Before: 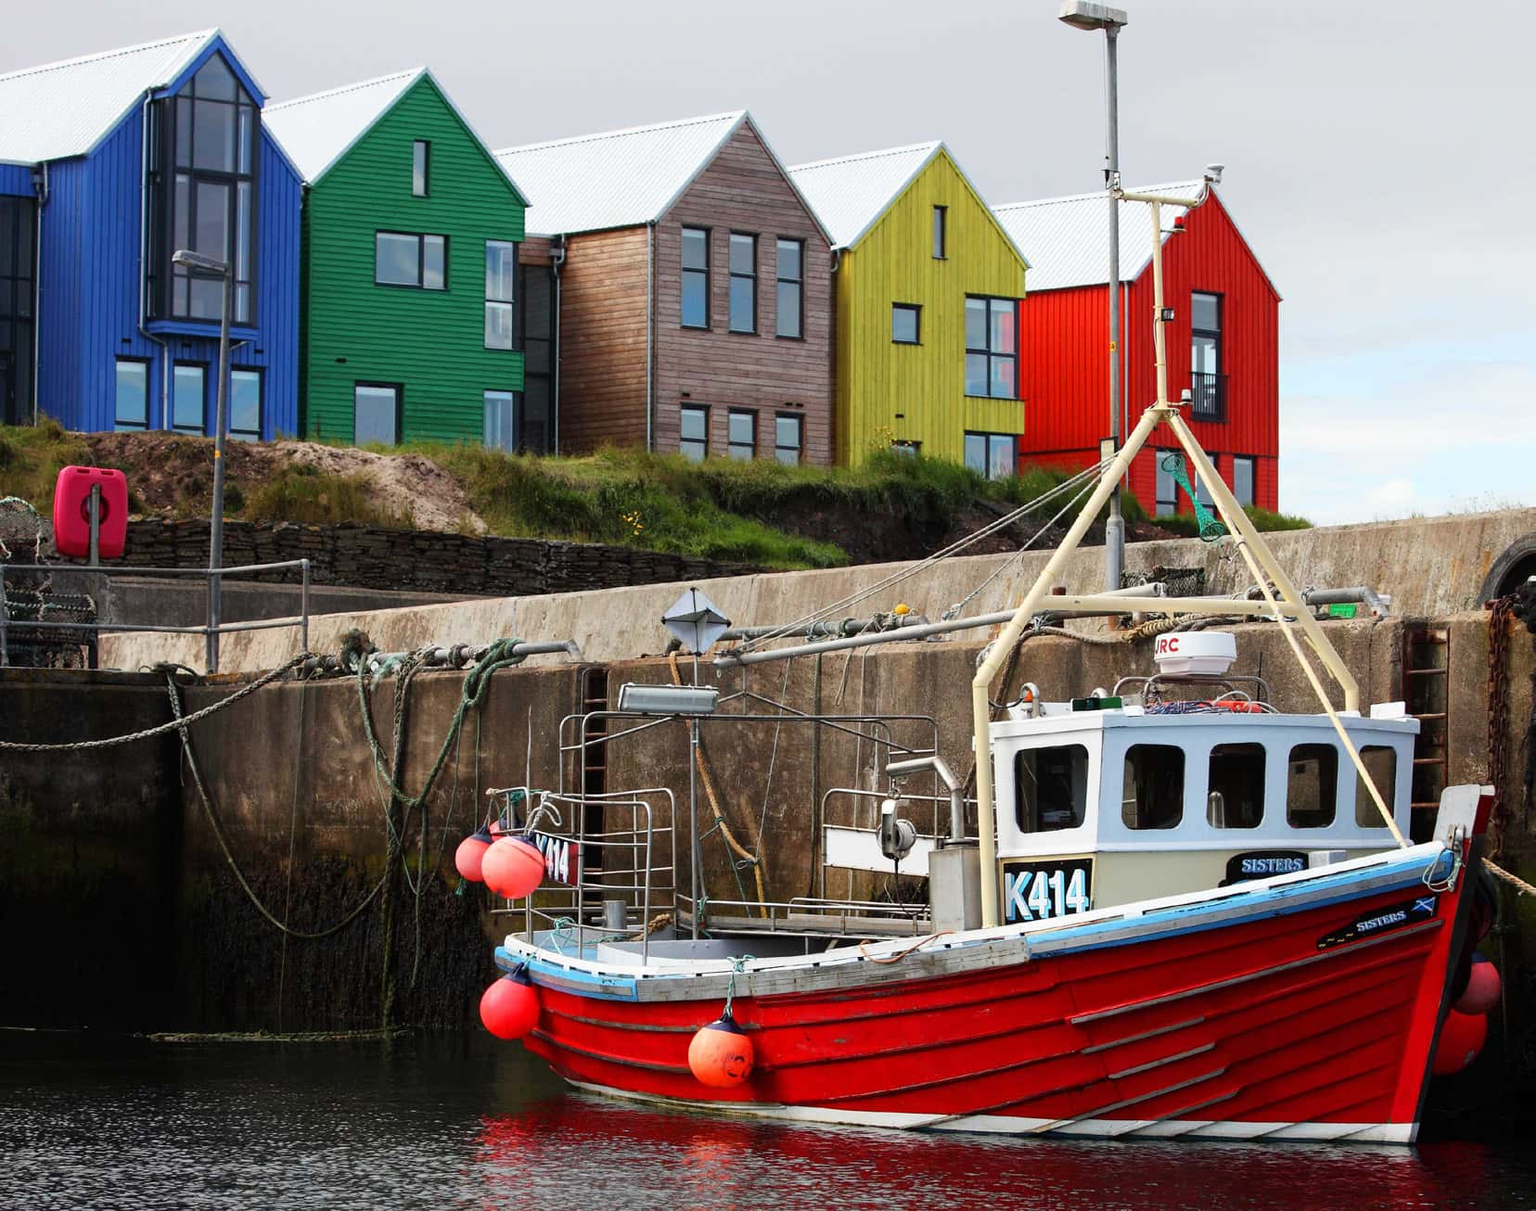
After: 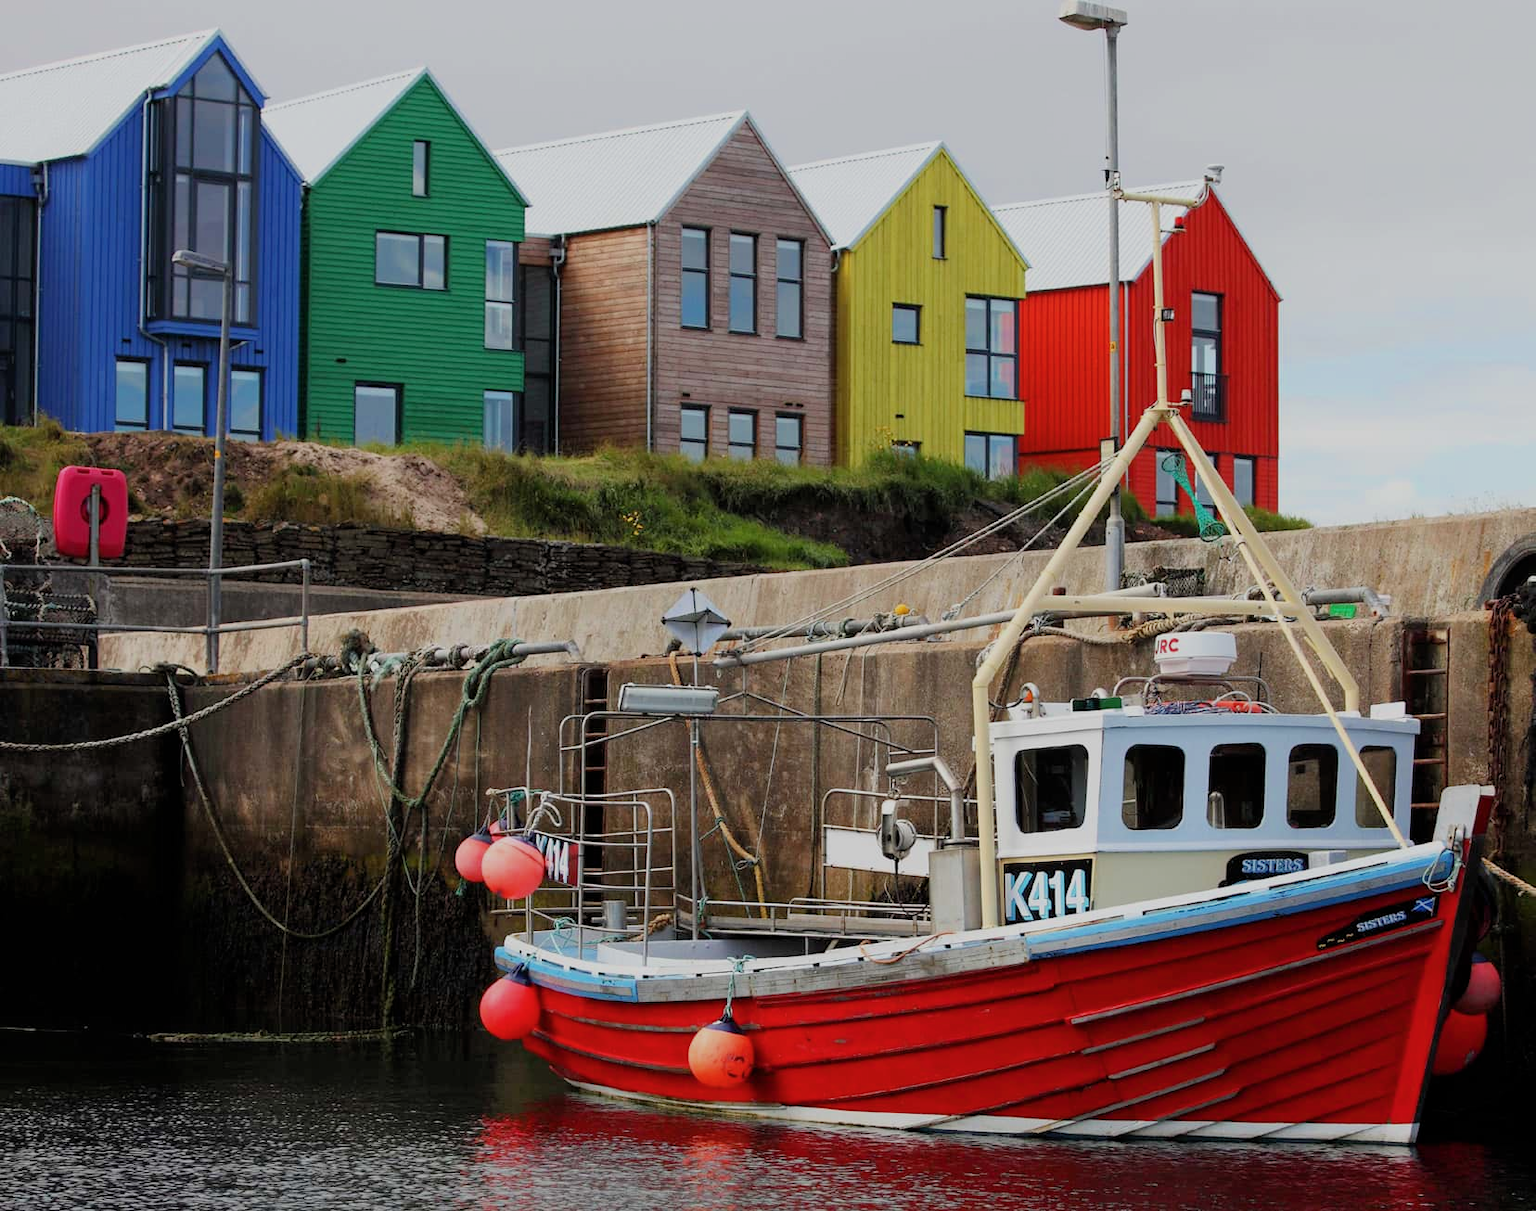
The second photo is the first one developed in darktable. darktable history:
color balance rgb: global vibrance 0.5%
filmic rgb: middle gray luminance 18.42%, black relative exposure -10.5 EV, white relative exposure 3.4 EV, threshold 6 EV, target black luminance 0%, hardness 6.03, latitude 99%, contrast 0.847, shadows ↔ highlights balance 0.505%, add noise in highlights 0, preserve chrominance max RGB, color science v3 (2019), use custom middle-gray values true, iterations of high-quality reconstruction 0, contrast in highlights soft, enable highlight reconstruction true
white balance: emerald 1
